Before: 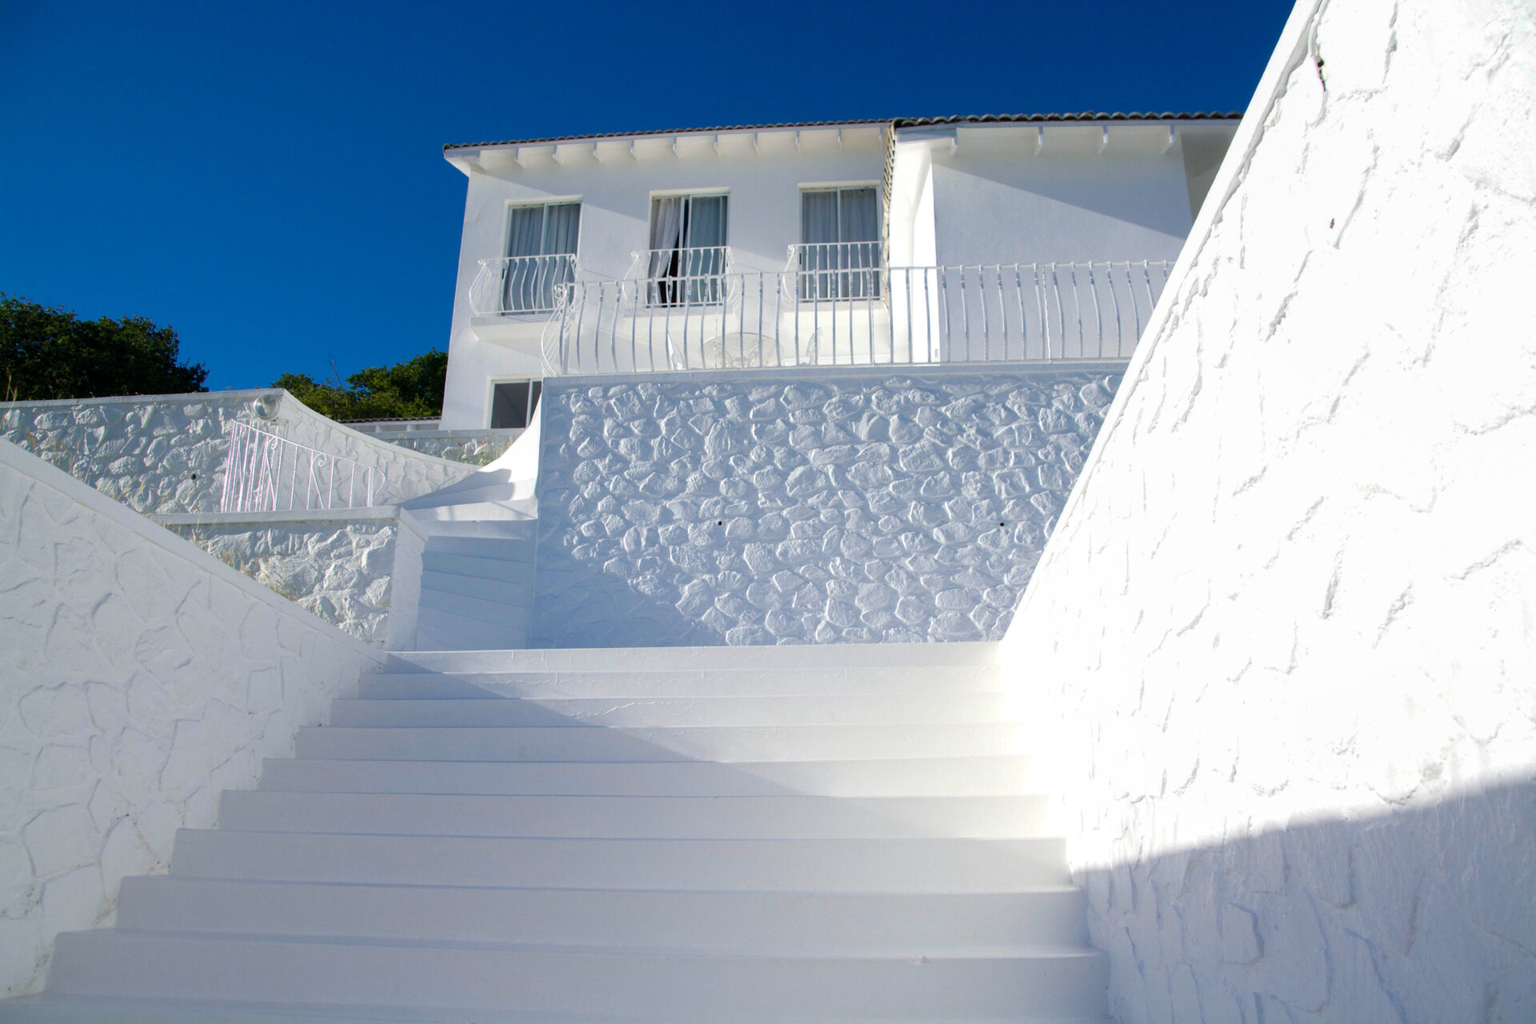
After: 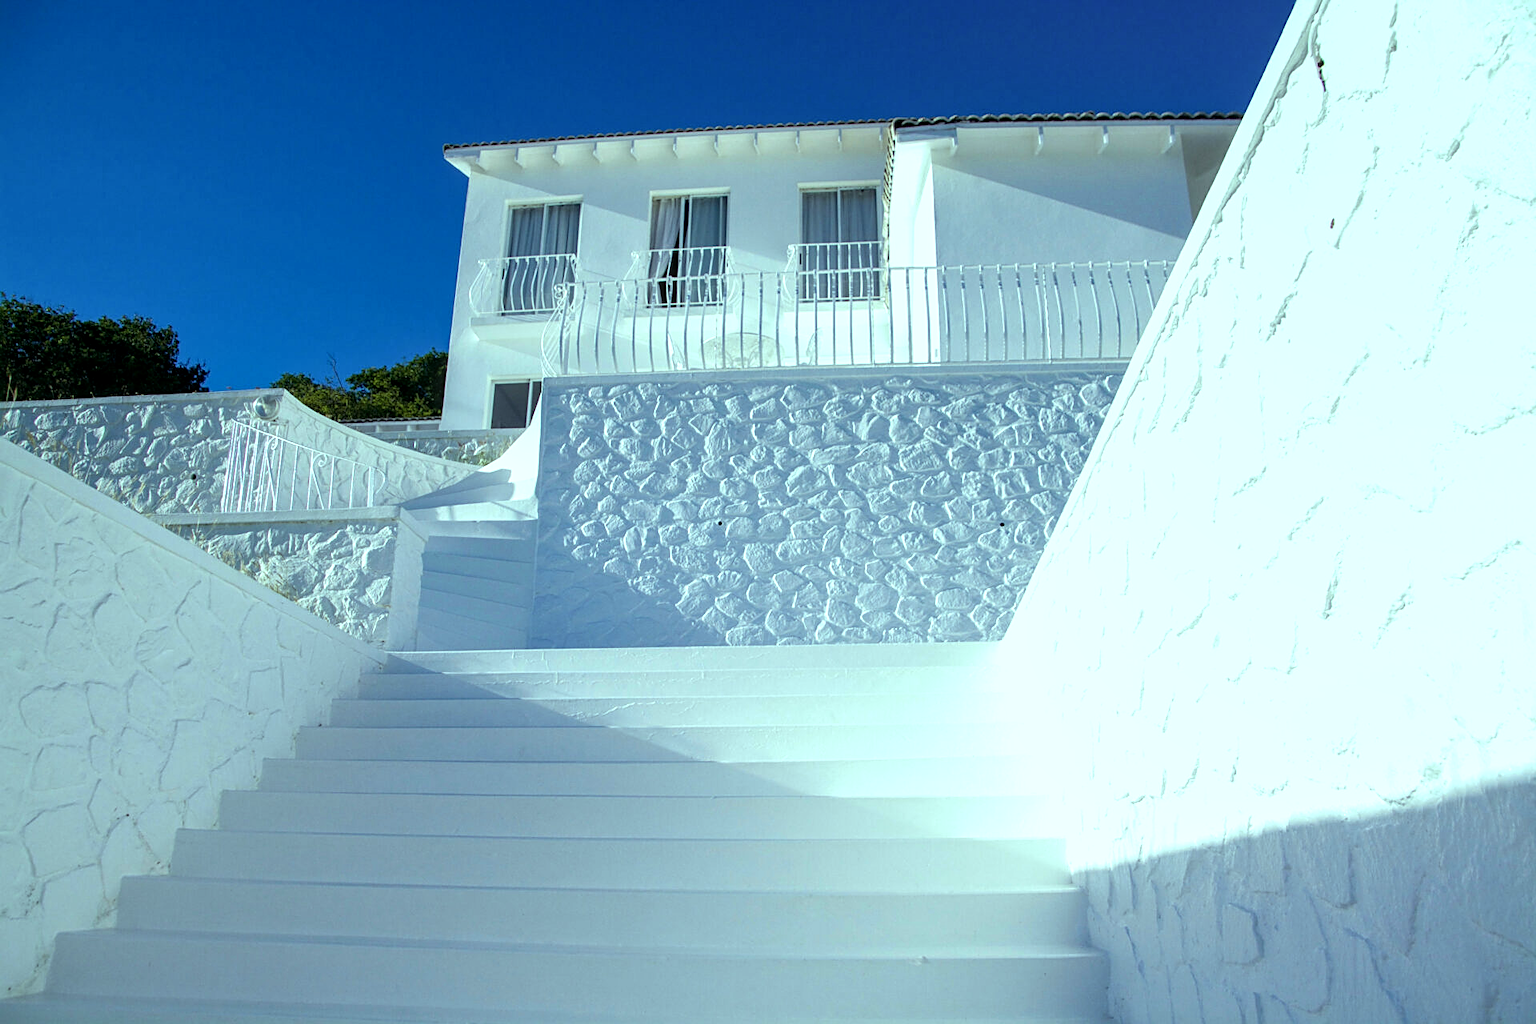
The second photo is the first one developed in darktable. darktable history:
color balance: mode lift, gamma, gain (sRGB), lift [0.997, 0.979, 1.021, 1.011], gamma [1, 1.084, 0.916, 0.998], gain [1, 0.87, 1.13, 1.101], contrast 4.55%, contrast fulcrum 38.24%, output saturation 104.09%
local contrast: detail 130%
sharpen: on, module defaults
